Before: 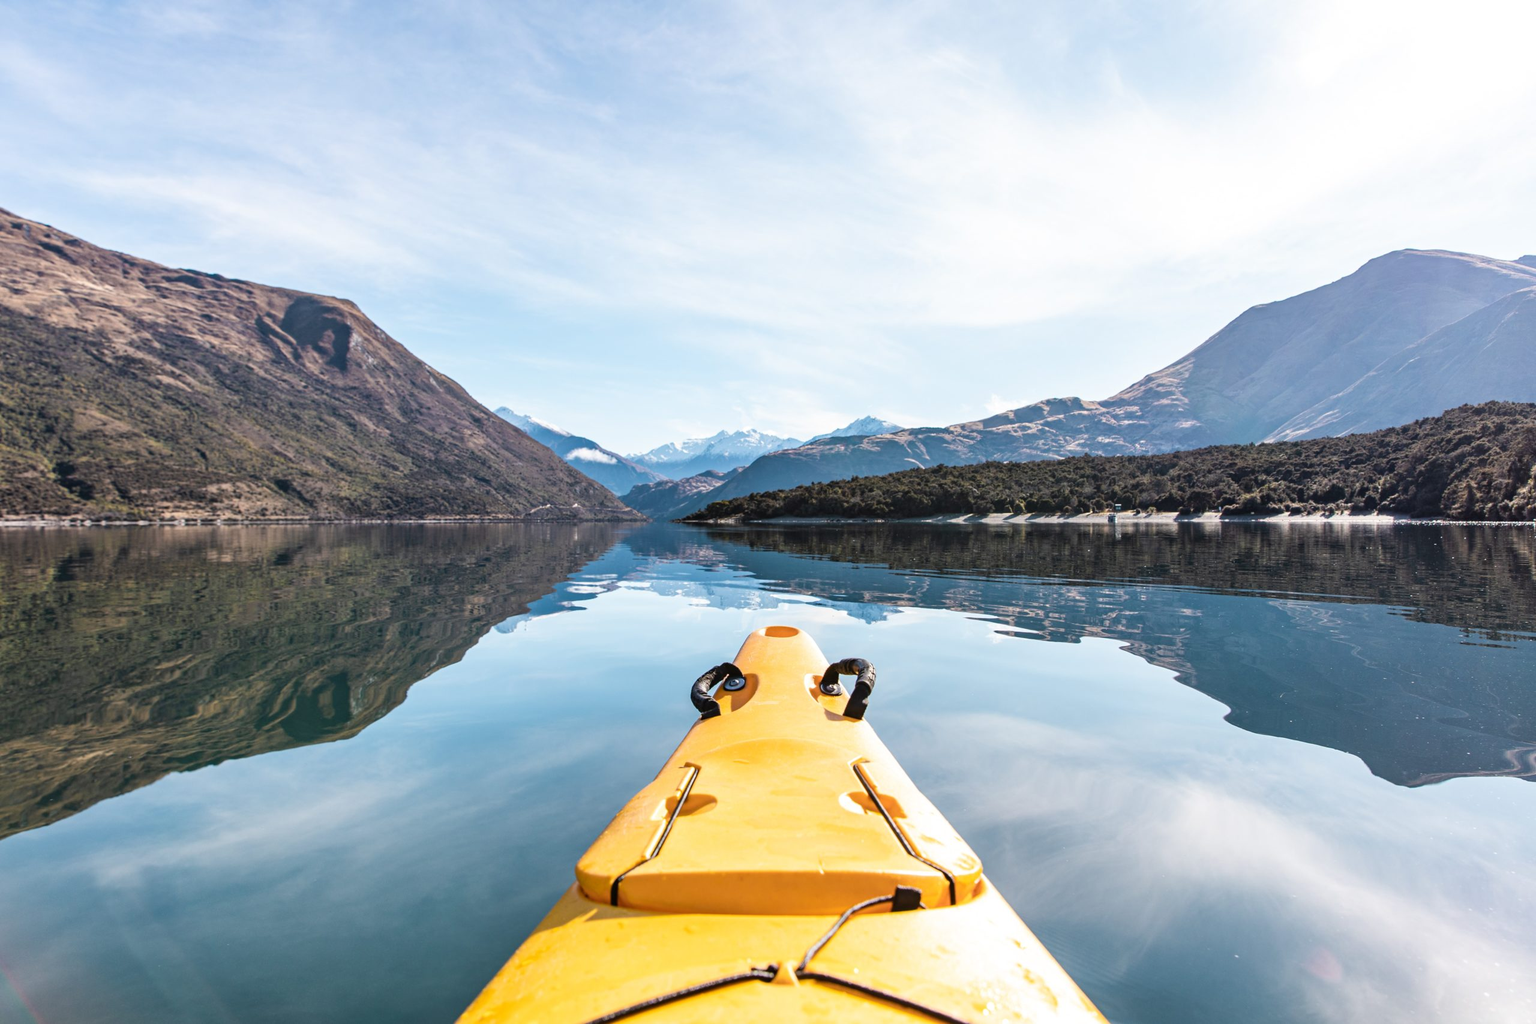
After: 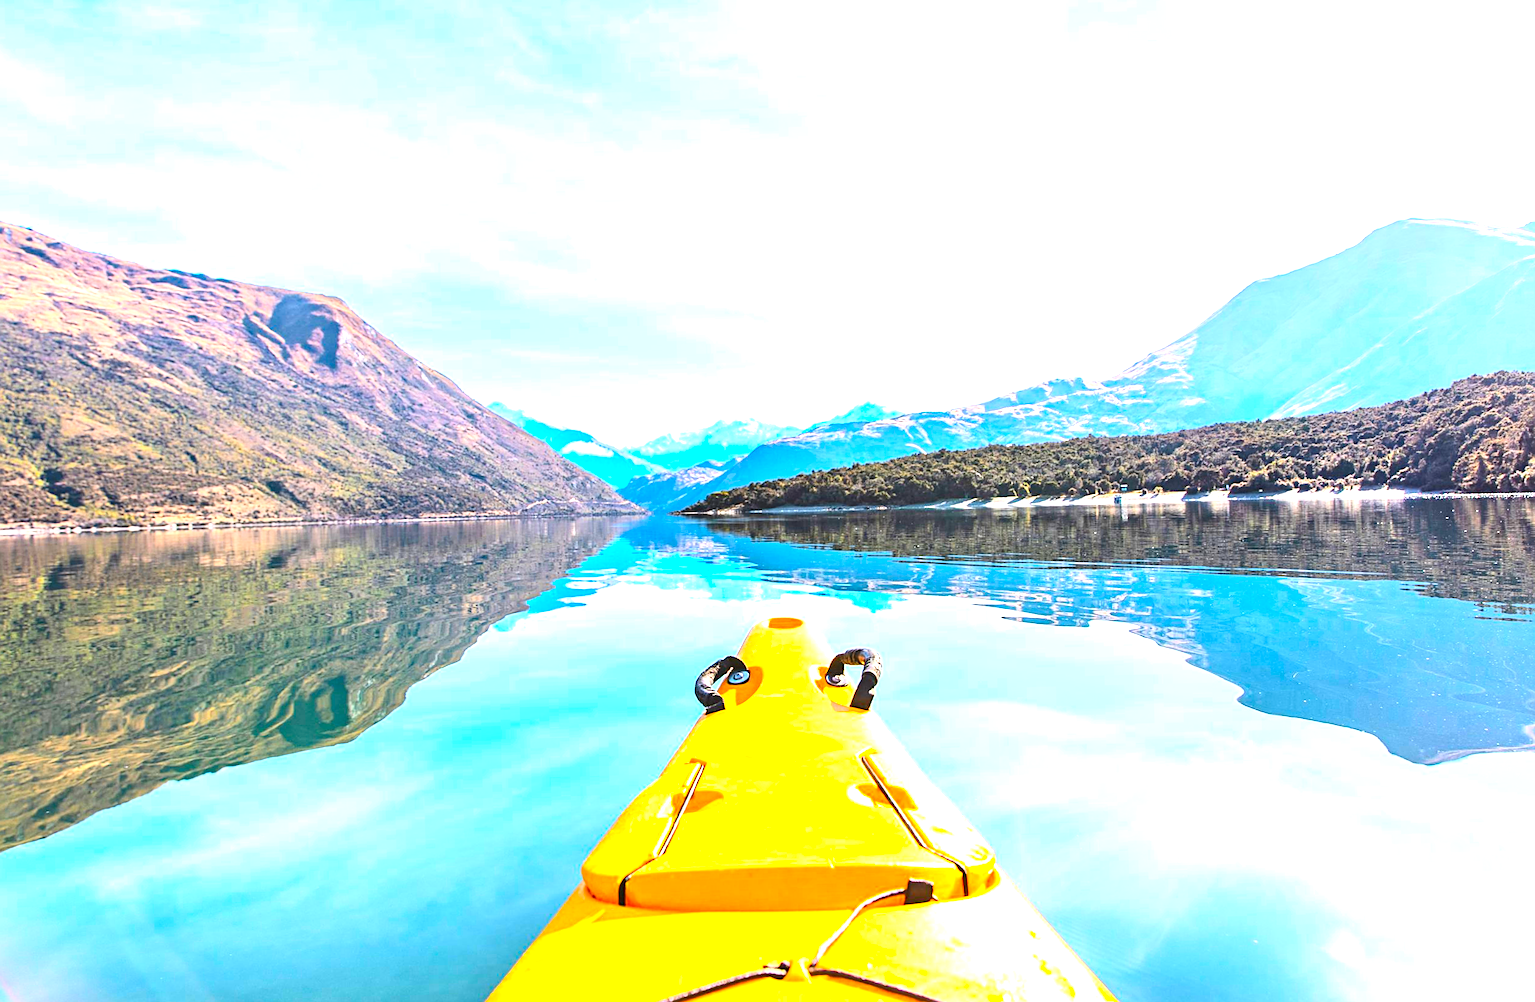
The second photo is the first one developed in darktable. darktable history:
contrast brightness saturation: contrast 0.2, brightness 0.2, saturation 0.8
sharpen: on, module defaults
rotate and perspective: rotation -1.42°, crop left 0.016, crop right 0.984, crop top 0.035, crop bottom 0.965
exposure: black level correction 0, exposure 1.45 EV, compensate exposure bias true, compensate highlight preservation false
